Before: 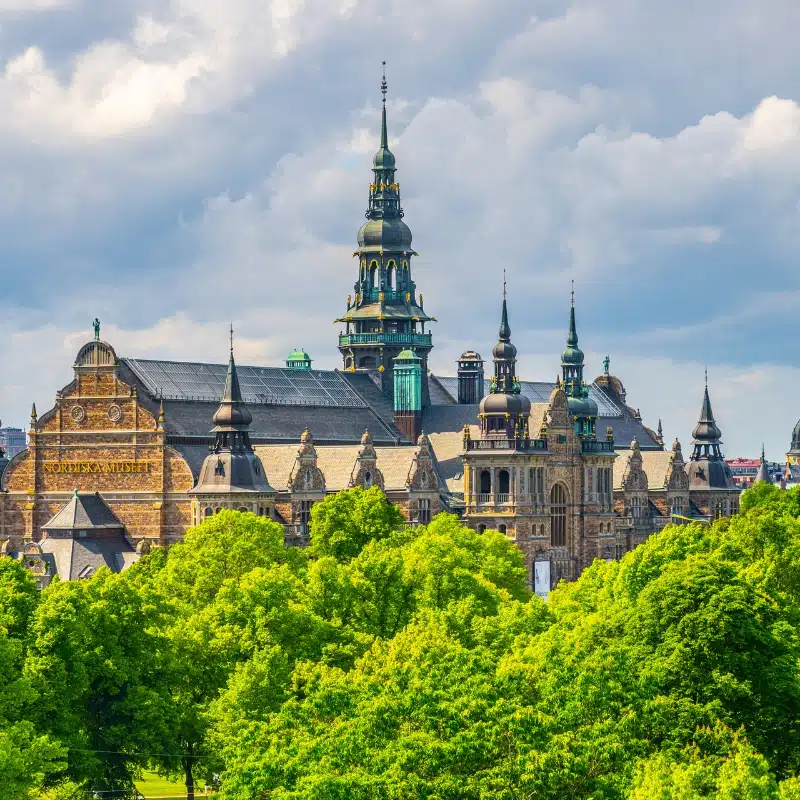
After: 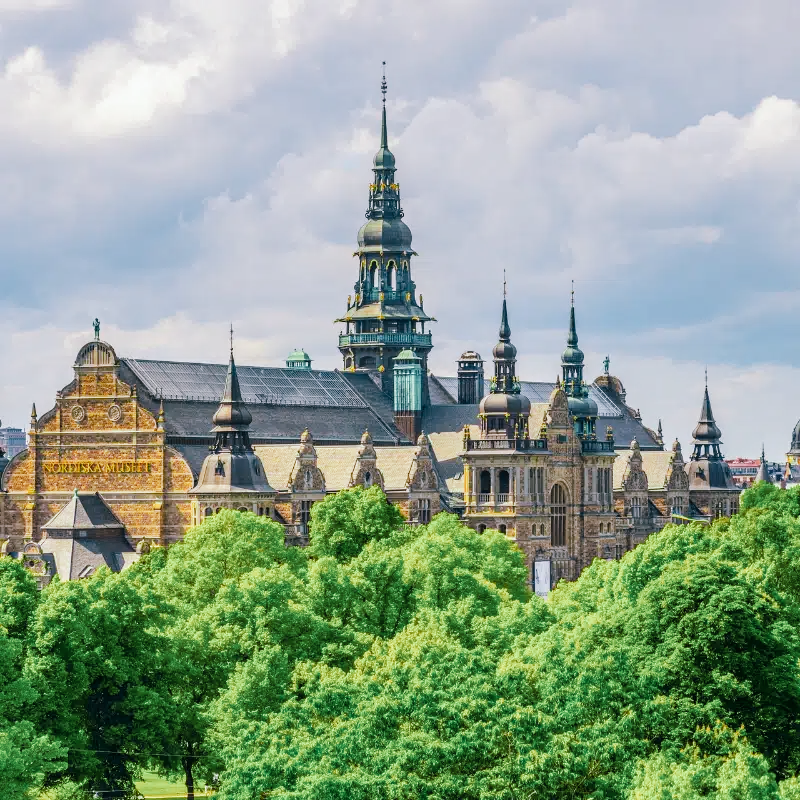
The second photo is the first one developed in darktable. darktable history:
tone curve: curves: ch0 [(0, 0) (0.003, 0.003) (0.011, 0.011) (0.025, 0.025) (0.044, 0.044) (0.069, 0.069) (0.1, 0.099) (0.136, 0.135) (0.177, 0.176) (0.224, 0.223) (0.277, 0.275) (0.335, 0.333) (0.399, 0.396) (0.468, 0.465) (0.543, 0.539) (0.623, 0.62) (0.709, 0.707) (0.801, 0.799) (0.898, 0.897) (1, 1)], preserve colors none
color look up table: target L [96.91, 94.35, 92.03, 94.48, 91.56, 86.12, 66.24, 71.07, 67.72, 61.15, 54.27, 43.56, 30.94, 5.55, 200, 83.23, 79.18, 70.61, 61.28, 60.5, 55.27, 56.2, 50.06, 48.46, 37.11, 34.03, 28.68, 3.756, 0.078, 85.98, 78.85, 76.06, 70.6, 63.71, 76.37, 54.64, 57.64, 65.07, 54.33, 46.51, 39.75, 39.28, 7.048, 2.799, 91.26, 84.7, 66.33, 57.79, 19.3], target a [-7.082, -18.01, -20.31, -6.487, -17.45, -24.89, -44.28, -17.71, -21.32, -6.406, -32.39, -21.64, -32.71, -8.249, 0, 3.709, 20.62, 41.5, 44.18, 5.494, 66.13, 26.49, 64.01, 32.07, 15.02, -3.807, 38.9, 11.83, 0.375, 24.57, 11.43, 12.89, 50.13, 31.2, 35.1, 59.15, 35.34, 17.25, 2.956, 7.804, 36.96, 33.32, 24.97, 6.943, 0.613, -18.04, -14.99, -22.97, -11.16], target b [9.645, 35.66, 21.79, 27.17, -1.565, 6.477, 31.89, 57.49, 5.008, 2.426, 32.97, -0.523, 21.71, 6.832, 0, 66.6, 34.35, 18.28, 69.13, 60.72, 49.99, 24.86, 16.07, 57.18, 9.983, 40.71, 40.31, 4.237, -0.283, -15.38, -2.339, -30.97, -24.54, -6.426, -28.43, -13.32, -27.21, -48.82, -47.25, -24.83, 3.951, -72.02, -47.44, -5.744, -9.978, -7.613, -33.53, -16.58, -14.76], num patches 49
